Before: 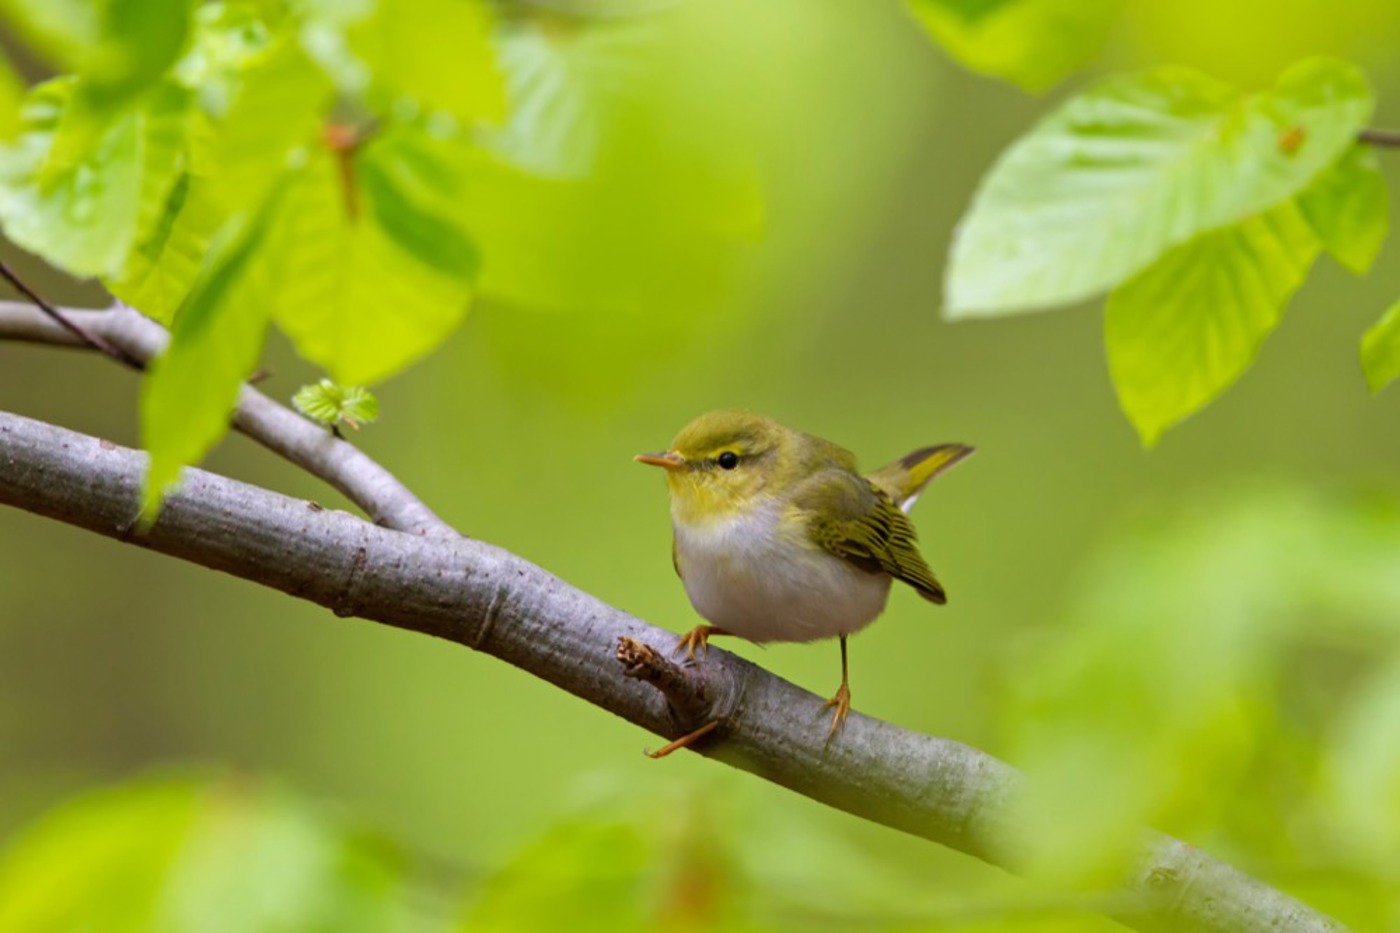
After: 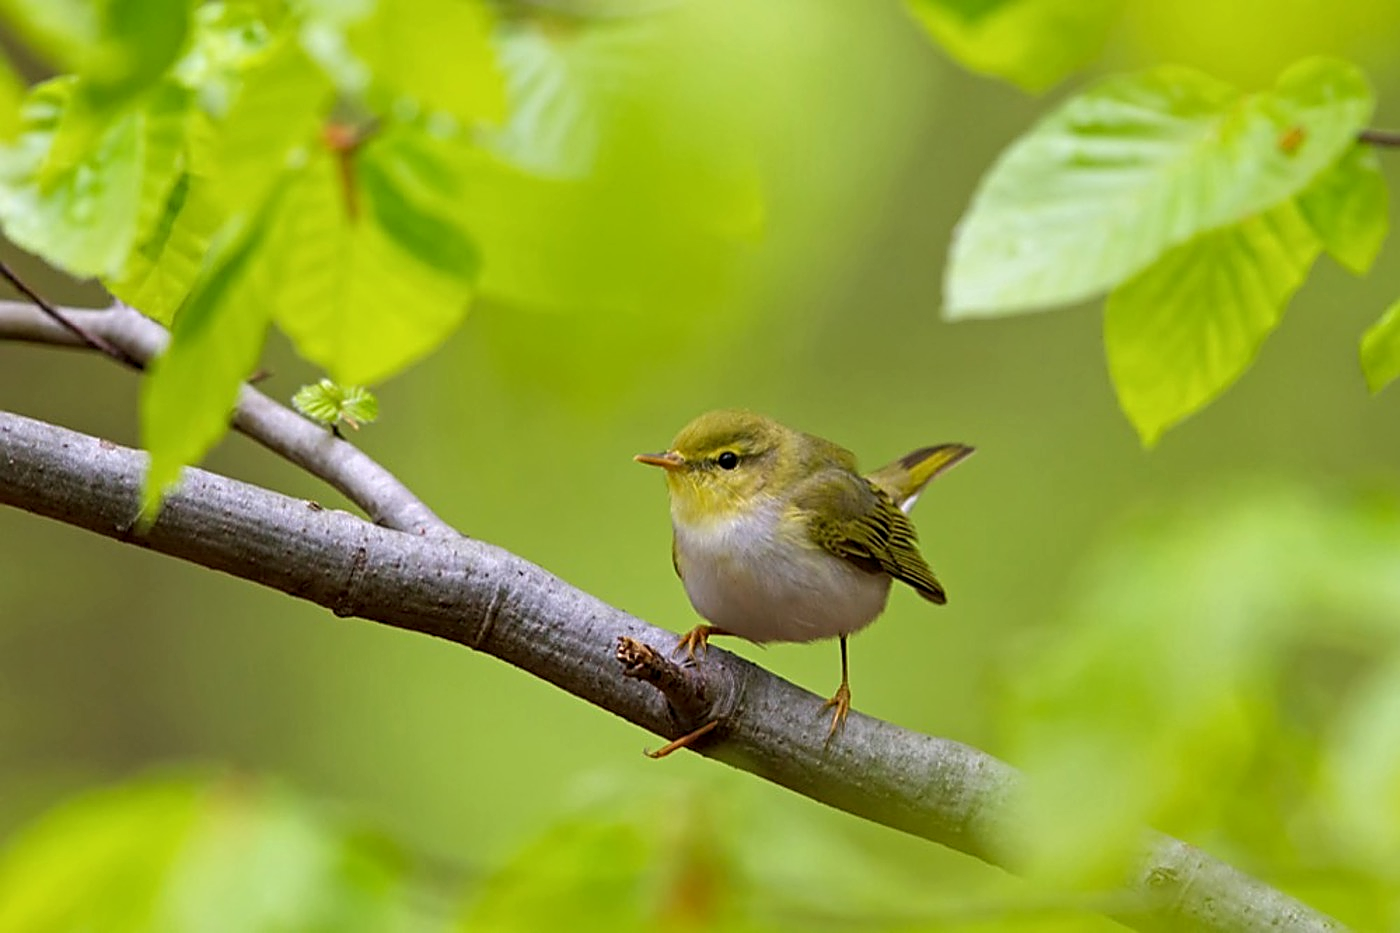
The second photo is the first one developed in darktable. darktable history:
sharpen: radius 1.685, amount 1.294
white balance: emerald 1
local contrast: highlights 100%, shadows 100%, detail 120%, midtone range 0.2
